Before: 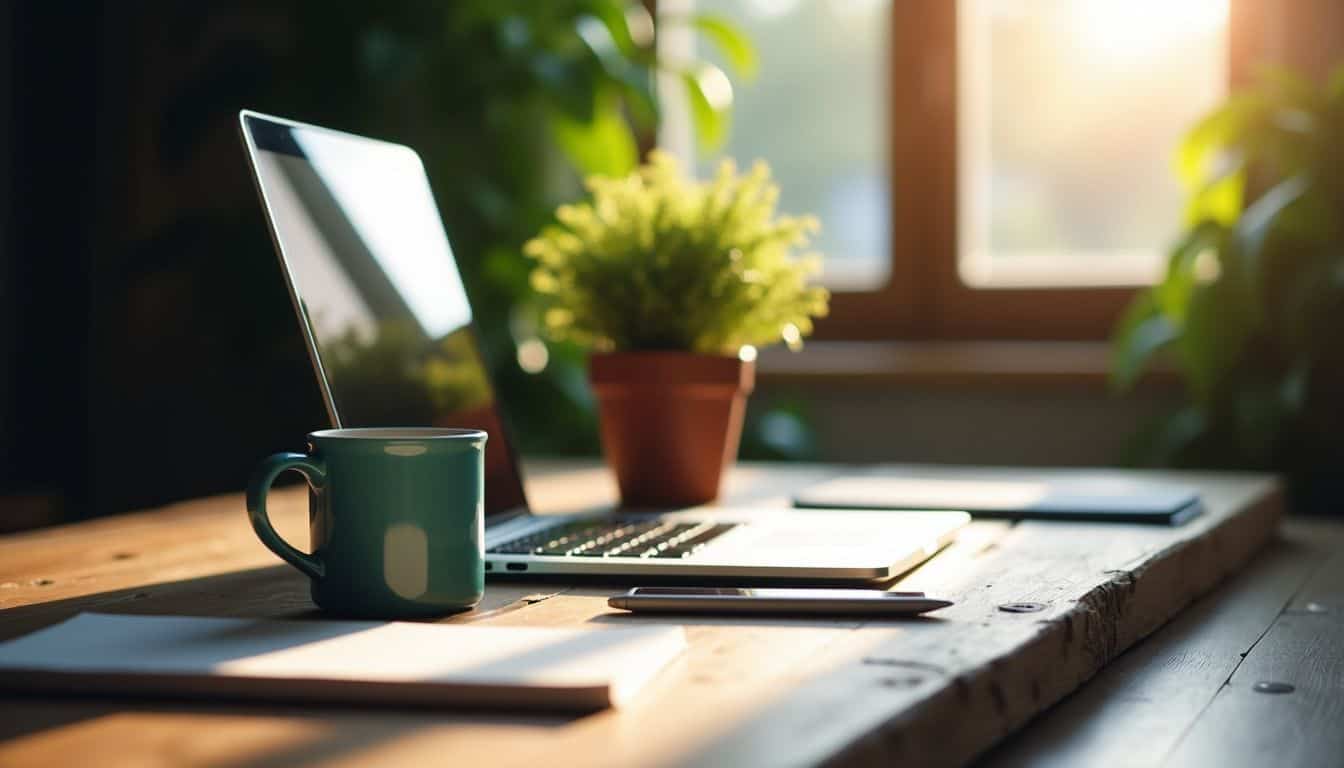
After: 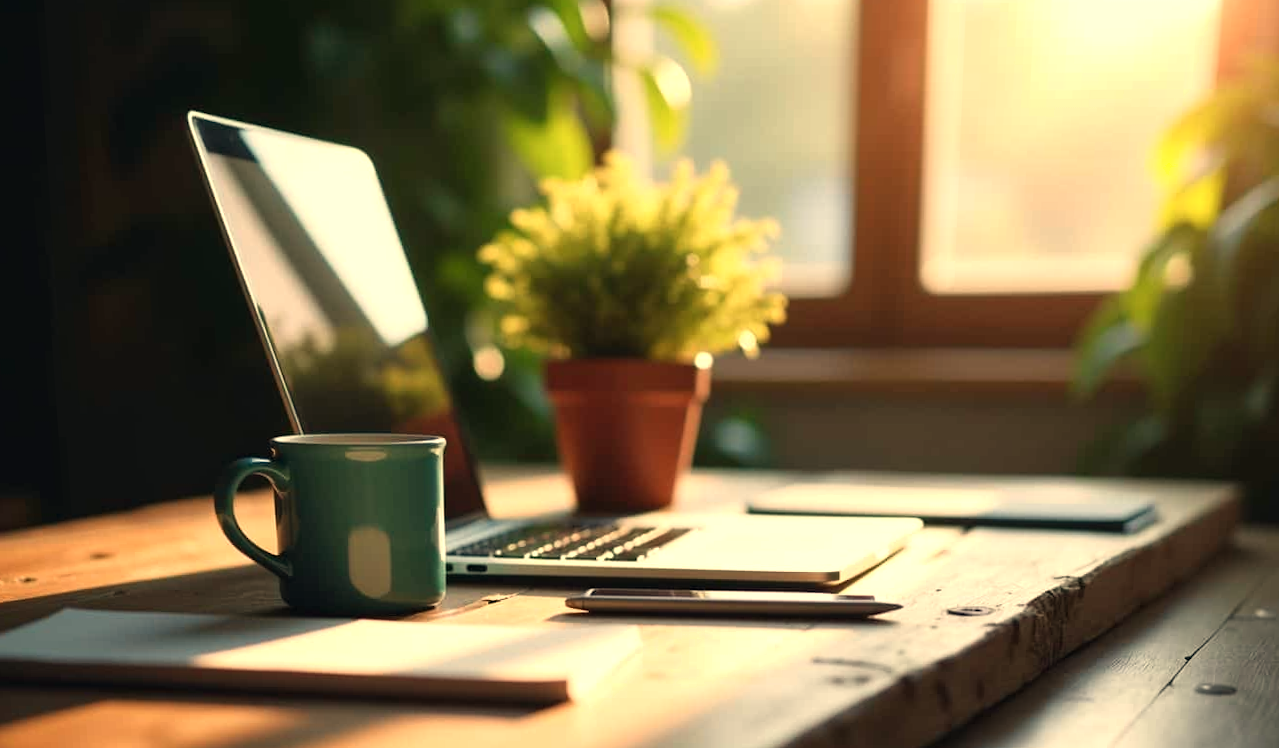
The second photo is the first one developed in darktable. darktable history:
shadows and highlights: shadows -12.5, white point adjustment 4, highlights 28.33
rotate and perspective: rotation 0.074°, lens shift (vertical) 0.096, lens shift (horizontal) -0.041, crop left 0.043, crop right 0.952, crop top 0.024, crop bottom 0.979
white balance: red 1.138, green 0.996, blue 0.812
